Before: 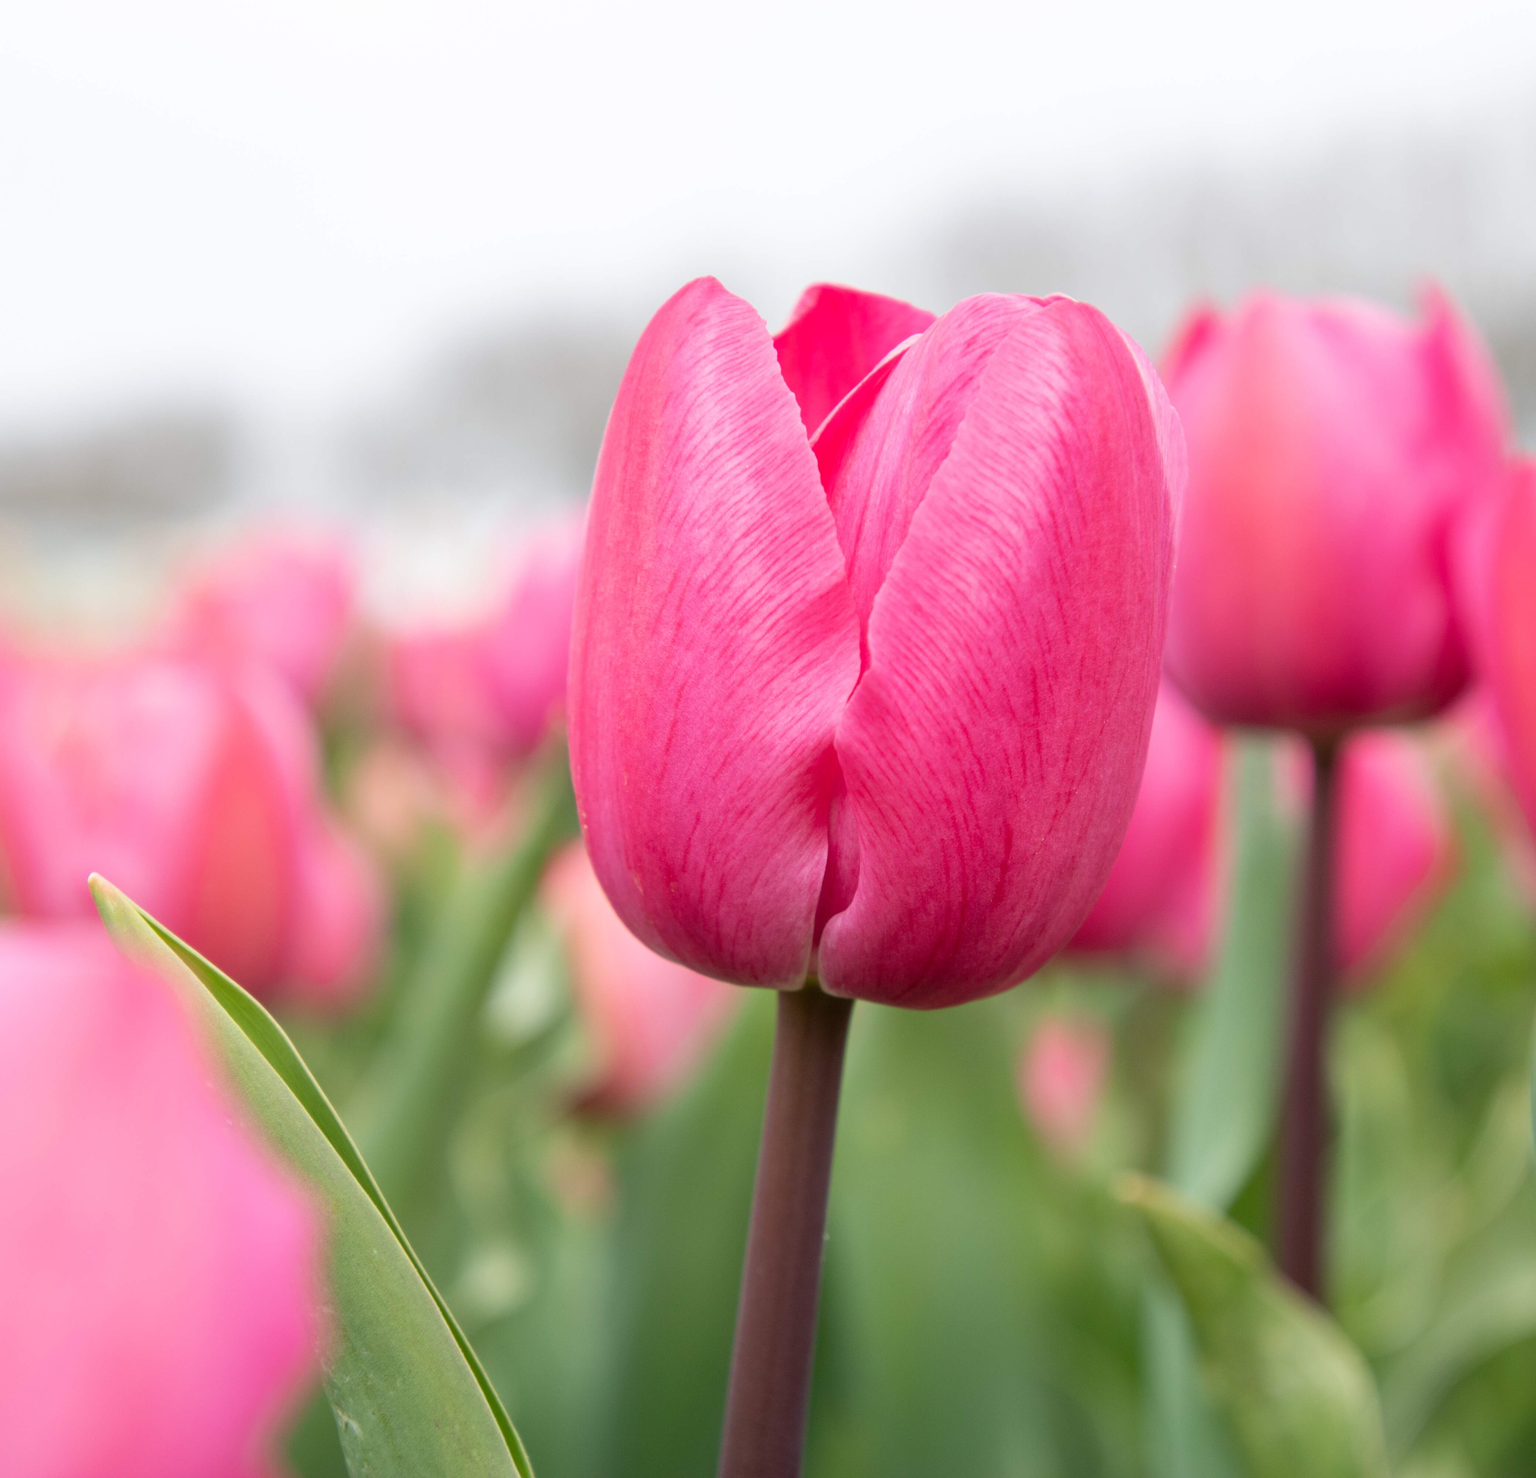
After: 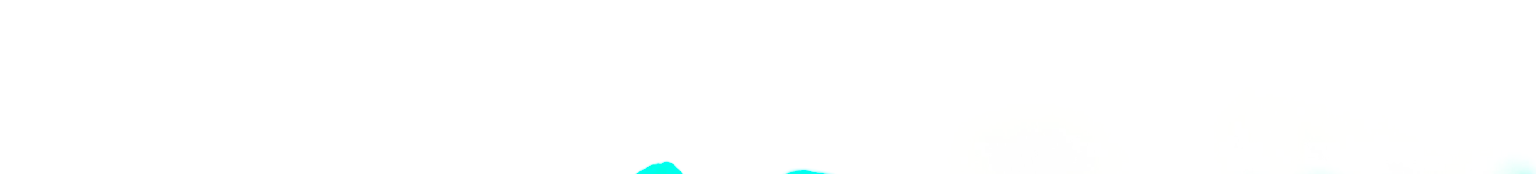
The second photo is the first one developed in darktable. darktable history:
base curve: curves: ch0 [(0, 0) (0.028, 0.03) (0.121, 0.232) (0.46, 0.748) (0.859, 0.968) (1, 1)], preserve colors none
white balance: emerald 1
rgb levels: levels [[0.034, 0.472, 0.904], [0, 0.5, 1], [0, 0.5, 1]]
crop and rotate: left 9.644%, top 9.491%, right 6.021%, bottom 80.509%
exposure: black level correction 0.001, exposure 0.5 EV, compensate exposure bias true, compensate highlight preservation false
tone equalizer: -7 EV 0.15 EV, -6 EV 0.6 EV, -5 EV 1.15 EV, -4 EV 1.33 EV, -3 EV 1.15 EV, -2 EV 0.6 EV, -1 EV 0.15 EV, mask exposure compensation -0.5 EV
local contrast: highlights 100%, shadows 100%, detail 120%, midtone range 0.2
color balance rgb: hue shift 180°, global vibrance 50%, contrast 0.32%
